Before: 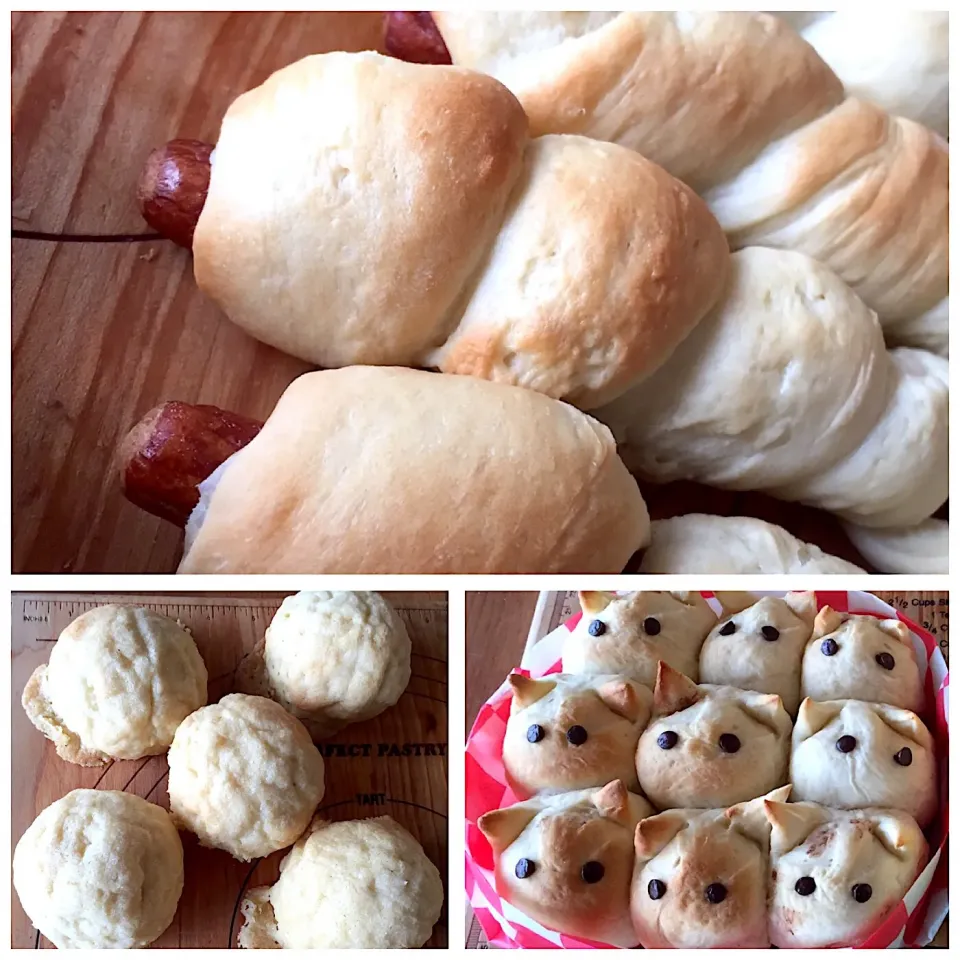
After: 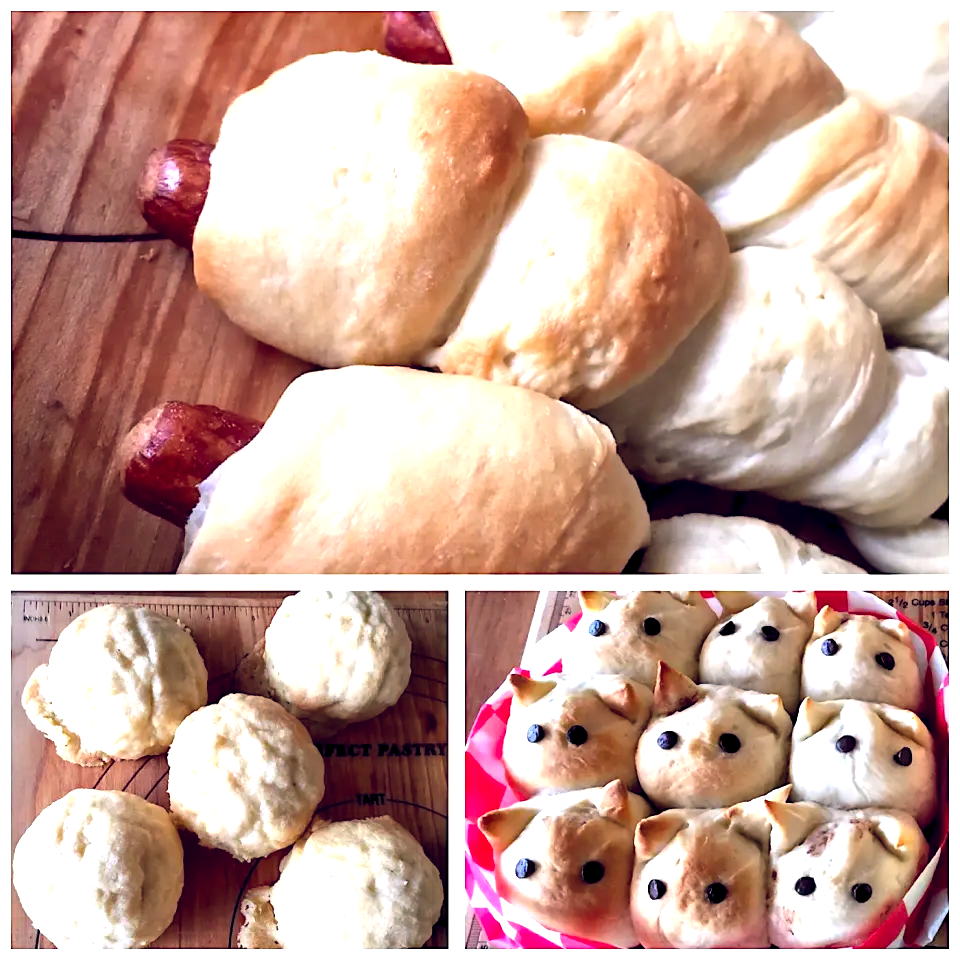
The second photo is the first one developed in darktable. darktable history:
contrast equalizer: y [[0.513, 0.565, 0.608, 0.562, 0.512, 0.5], [0.5 ×6], [0.5, 0.5, 0.5, 0.528, 0.598, 0.658], [0 ×6], [0 ×6]]
color balance rgb: shadows lift › hue 87.51°, highlights gain › chroma 1.35%, highlights gain › hue 55.1°, global offset › chroma 0.13%, global offset › hue 253.66°, perceptual saturation grading › global saturation 16.38%
exposure: exposure 0.77 EV, compensate highlight preservation false
